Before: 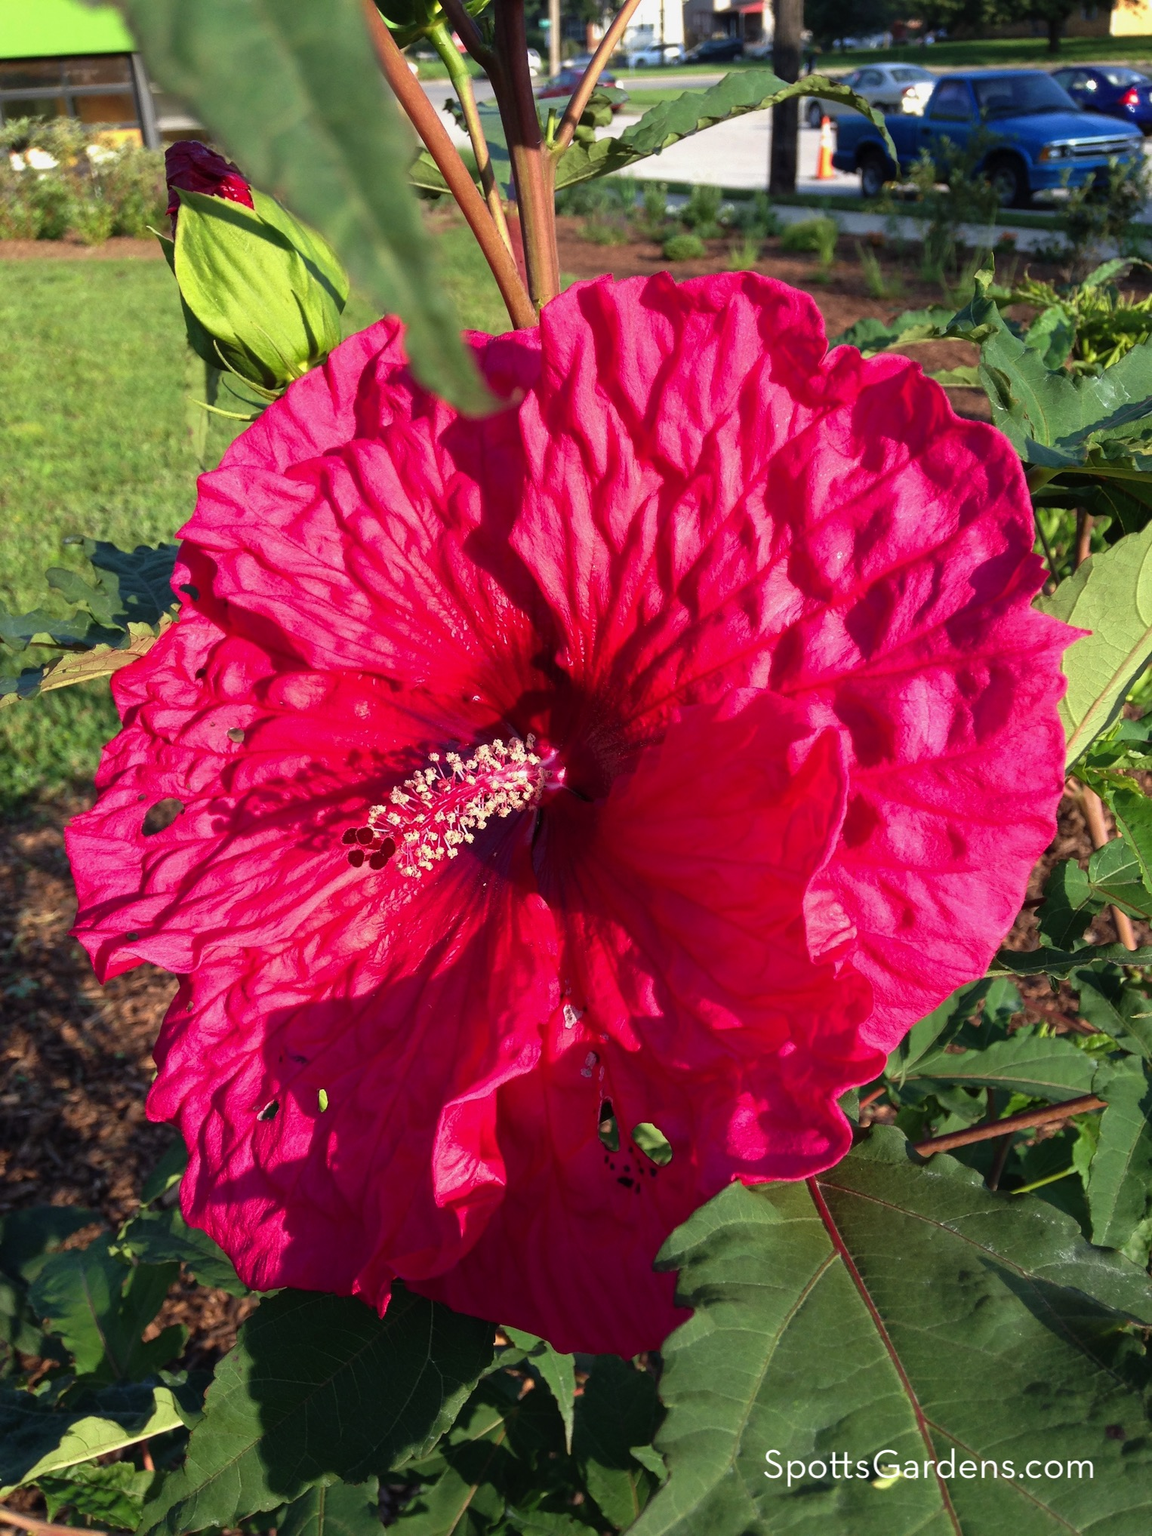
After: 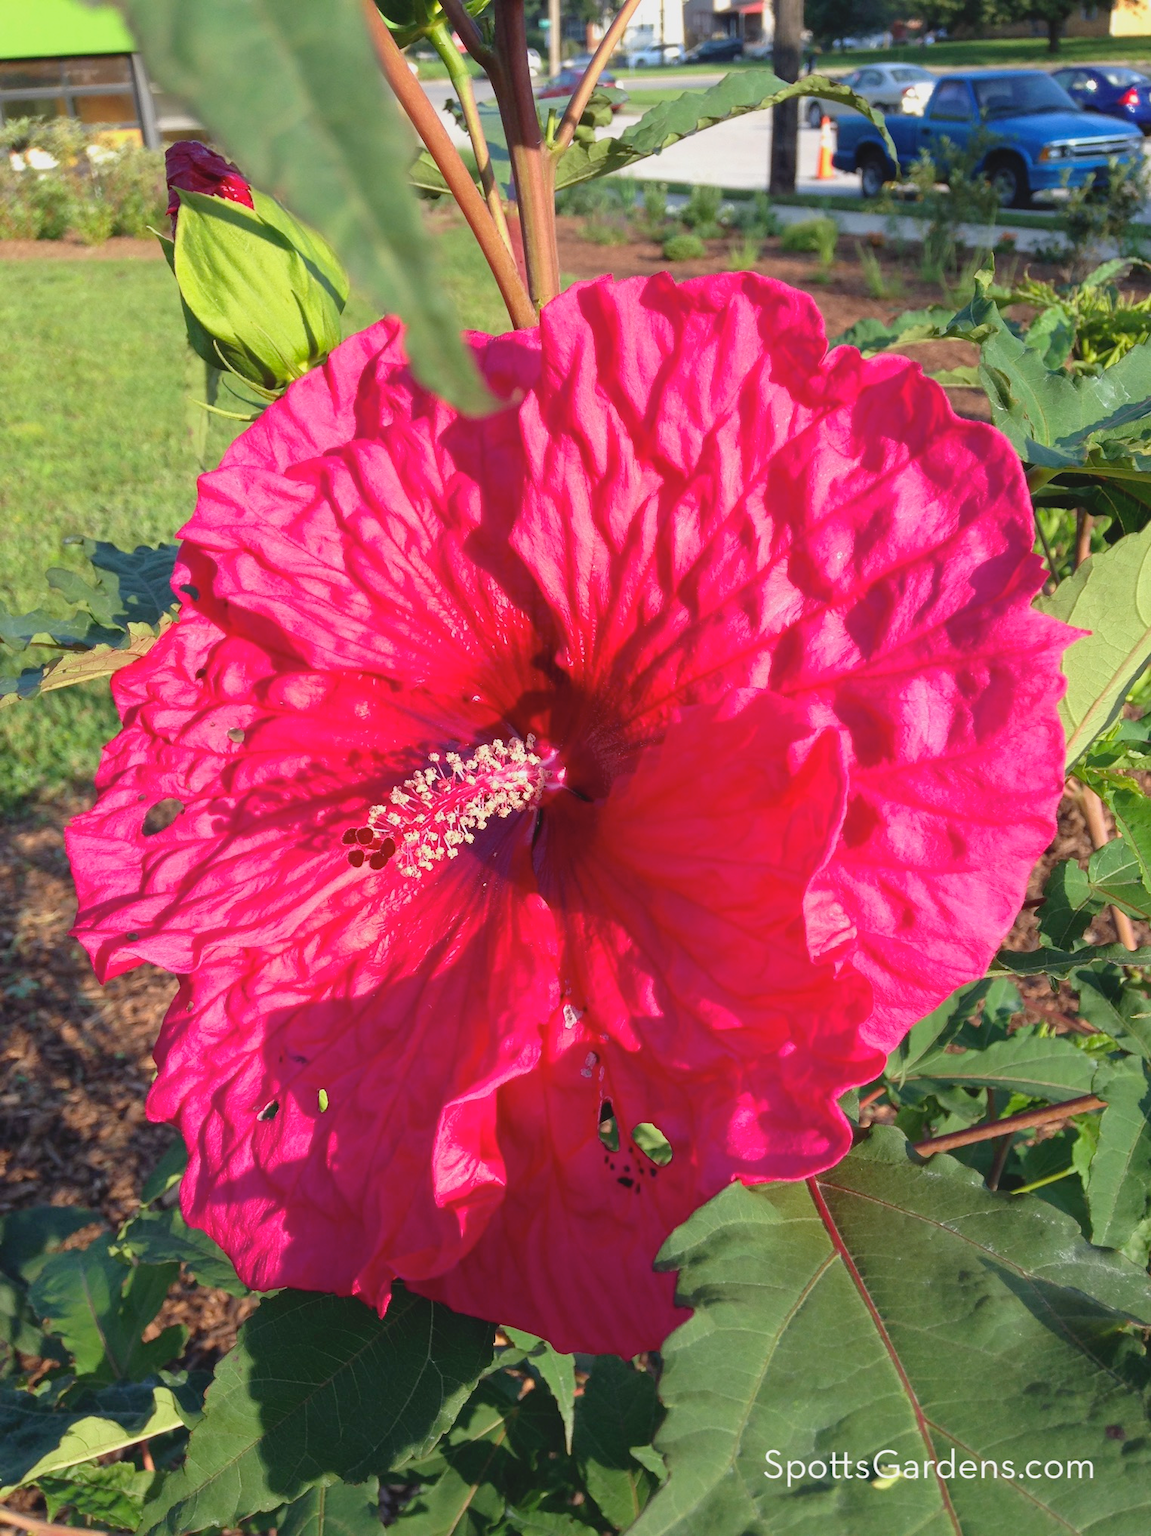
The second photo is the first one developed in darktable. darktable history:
contrast brightness saturation: contrast -0.092, brightness 0.052, saturation 0.084
